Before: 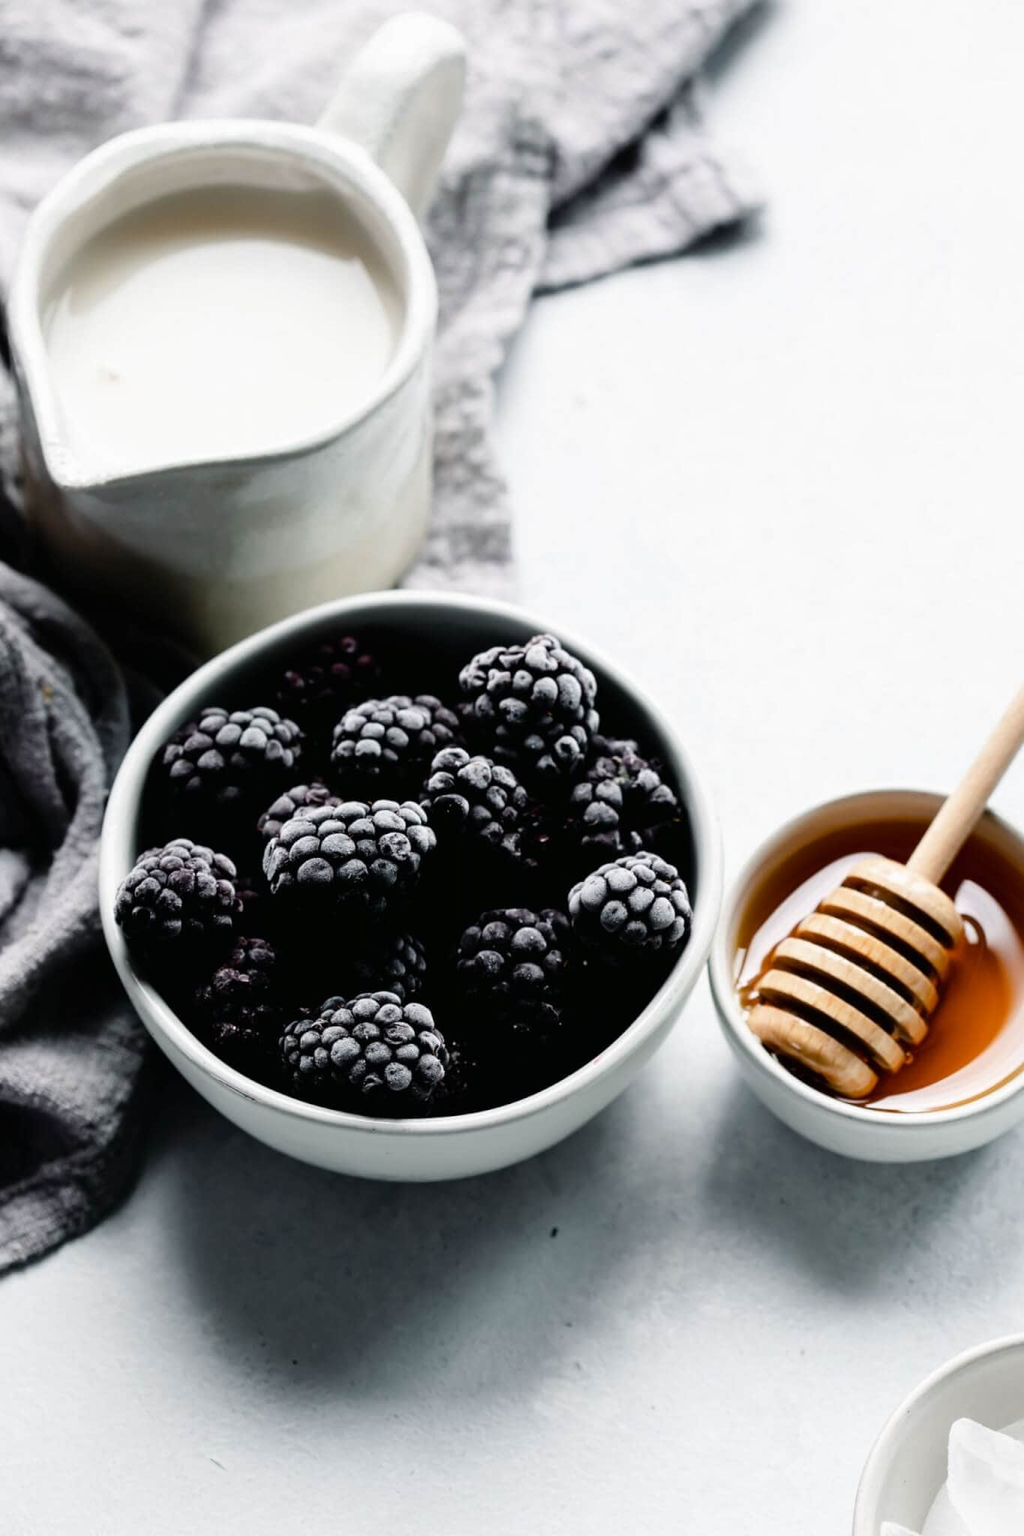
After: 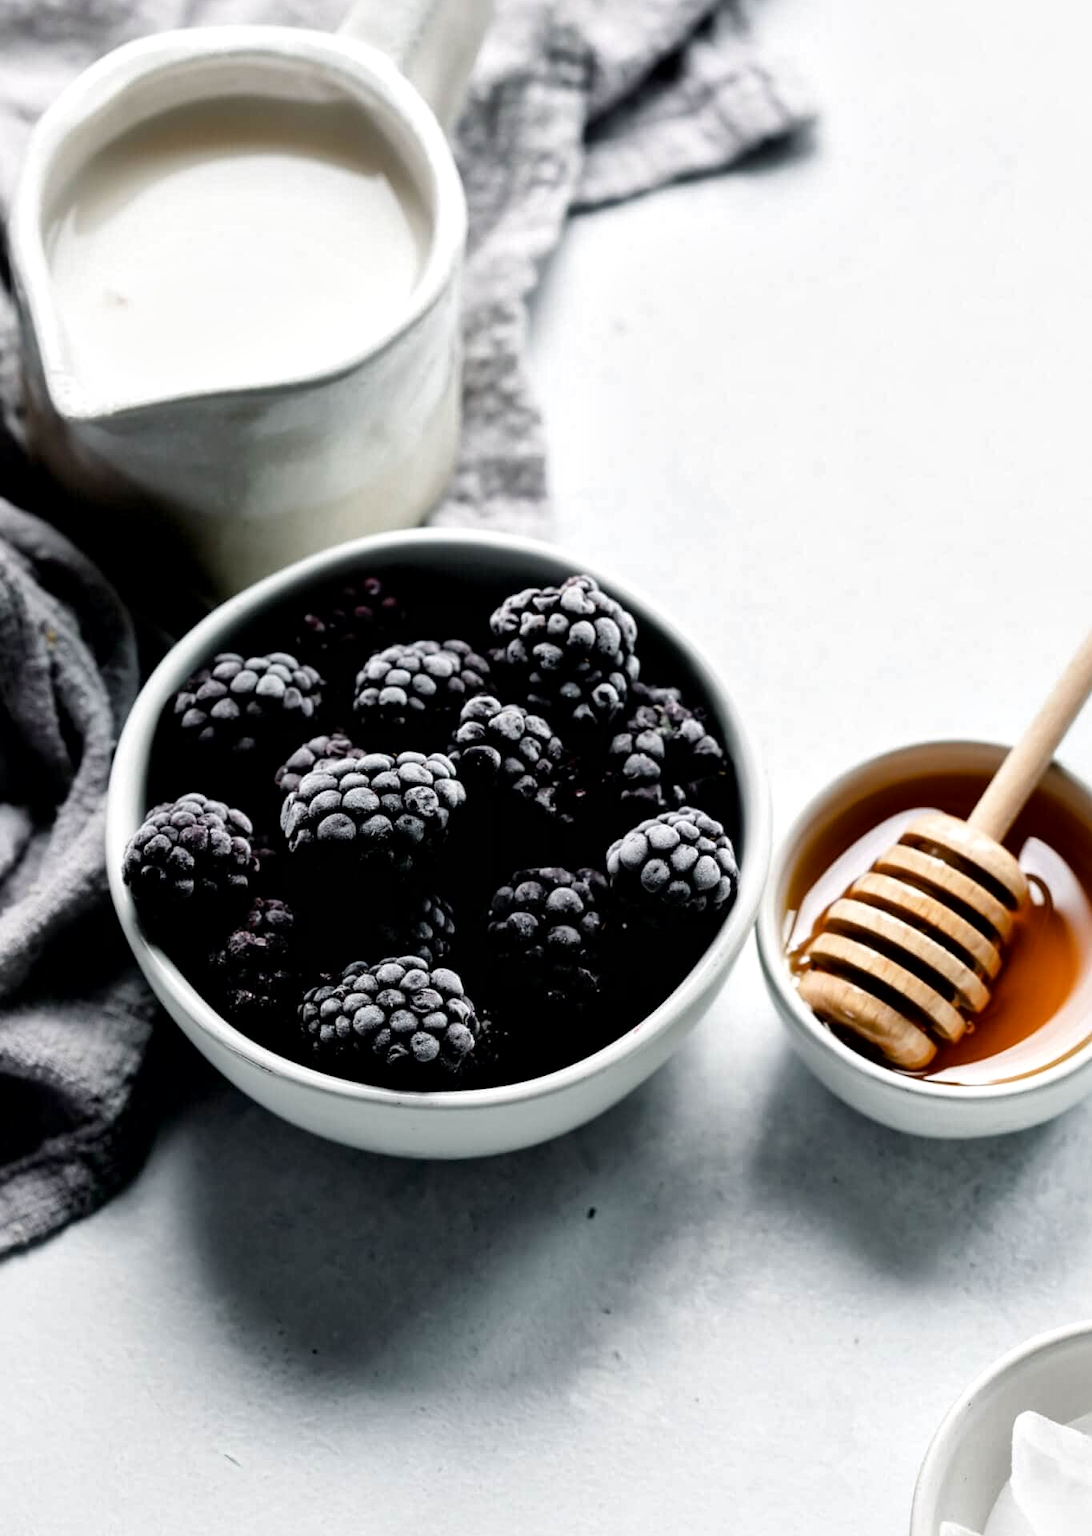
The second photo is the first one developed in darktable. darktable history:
crop and rotate: top 6.25%
local contrast: mode bilateral grid, contrast 25, coarseness 60, detail 151%, midtone range 0.2
